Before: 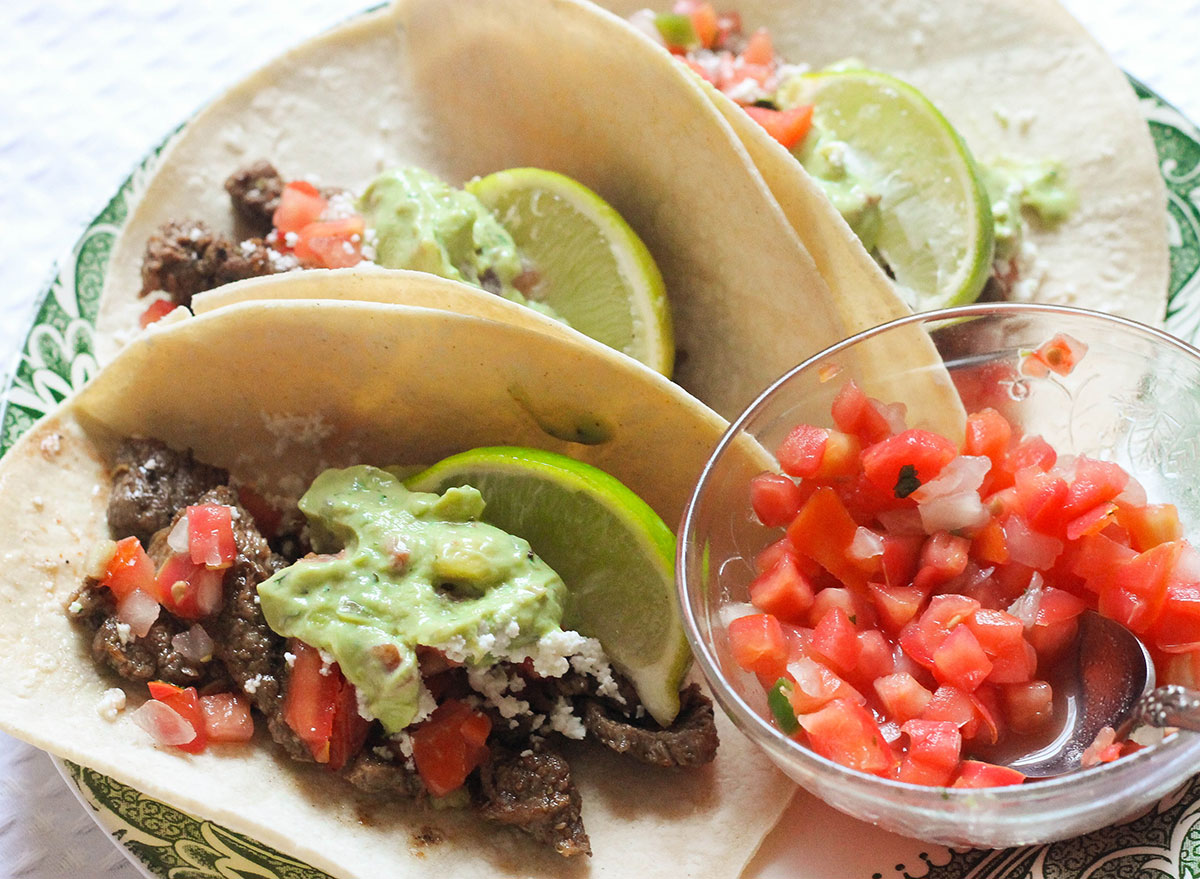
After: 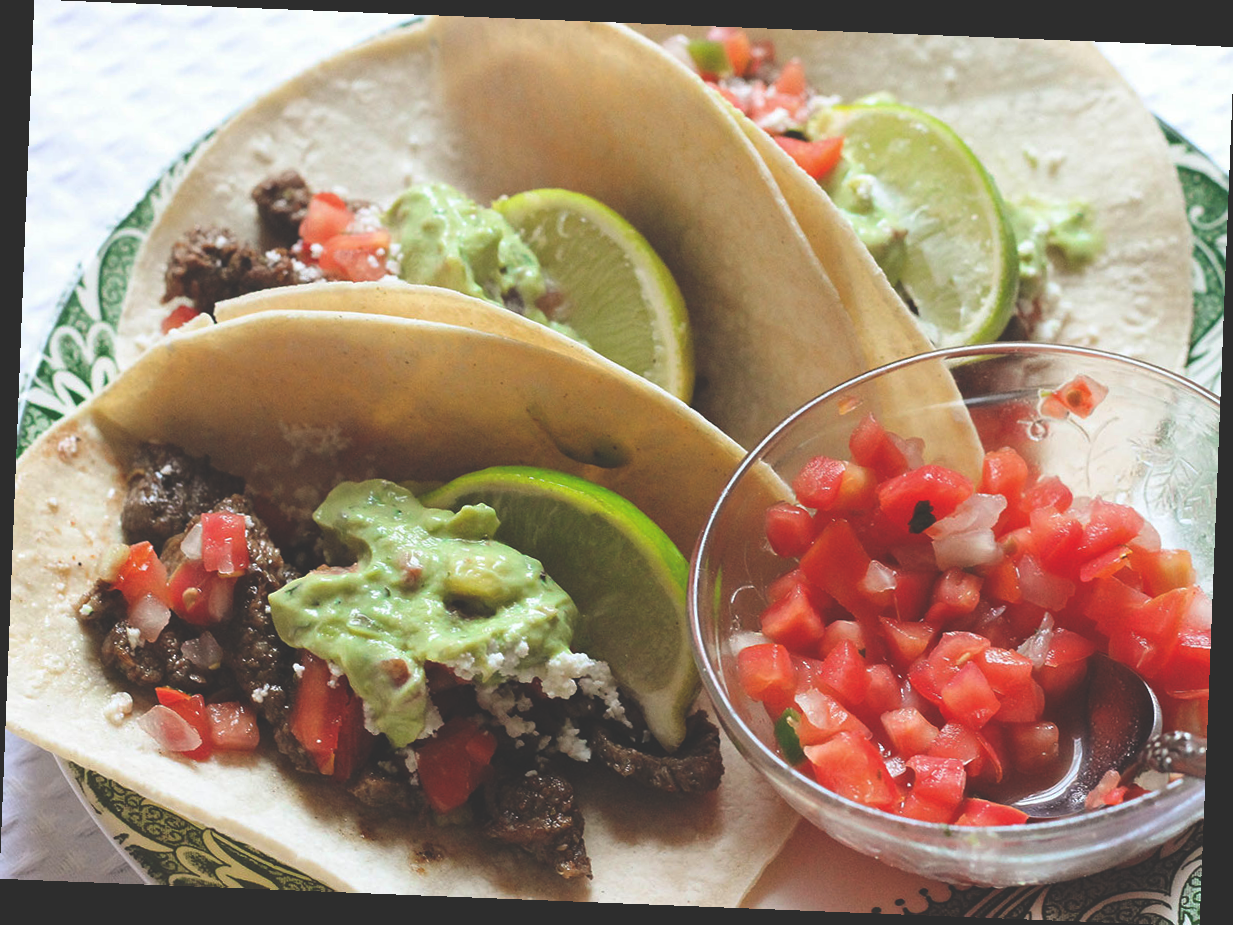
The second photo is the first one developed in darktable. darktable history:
contrast brightness saturation: contrast 0.01, saturation -0.05
rotate and perspective: rotation 2.27°, automatic cropping off
rgb curve: curves: ch0 [(0, 0.186) (0.314, 0.284) (0.775, 0.708) (1, 1)], compensate middle gray true, preserve colors none
